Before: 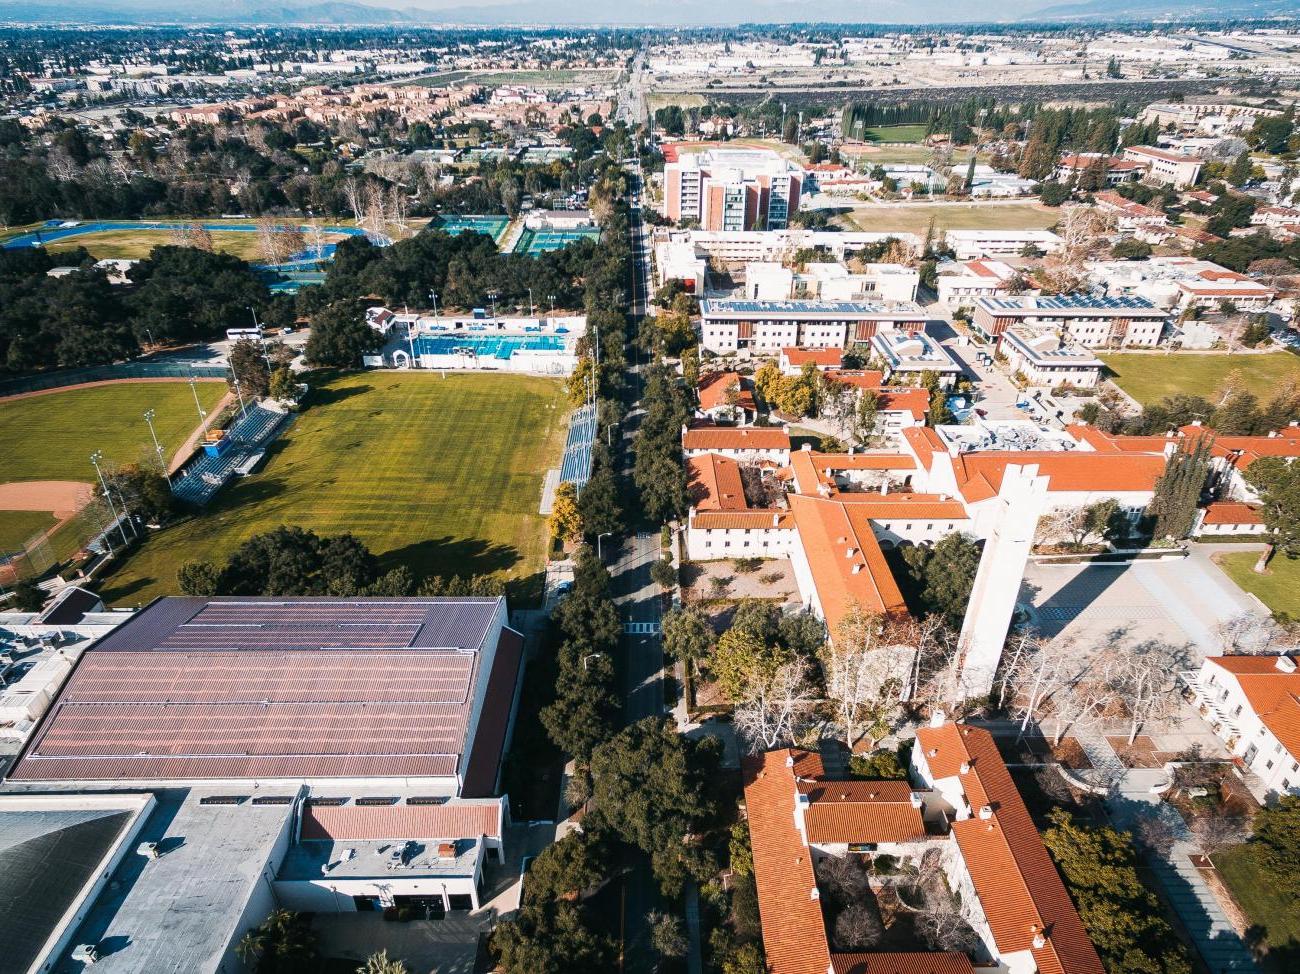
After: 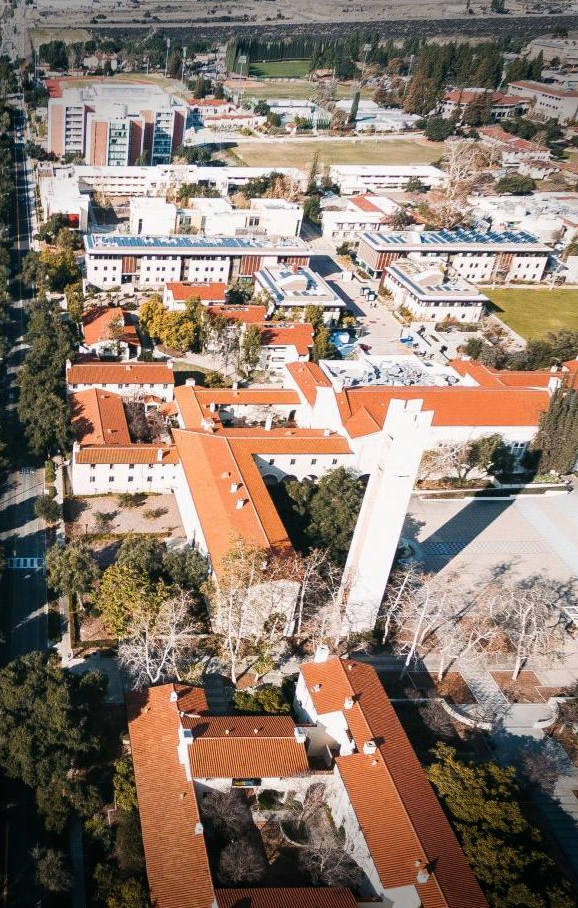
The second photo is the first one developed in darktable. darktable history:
vignetting: fall-off start 91%, fall-off radius 39.23%, brightness -0.608, saturation 0, width/height ratio 1.222, shape 1.29, unbound false
crop: left 47.443%, top 6.676%, right 8.029%
